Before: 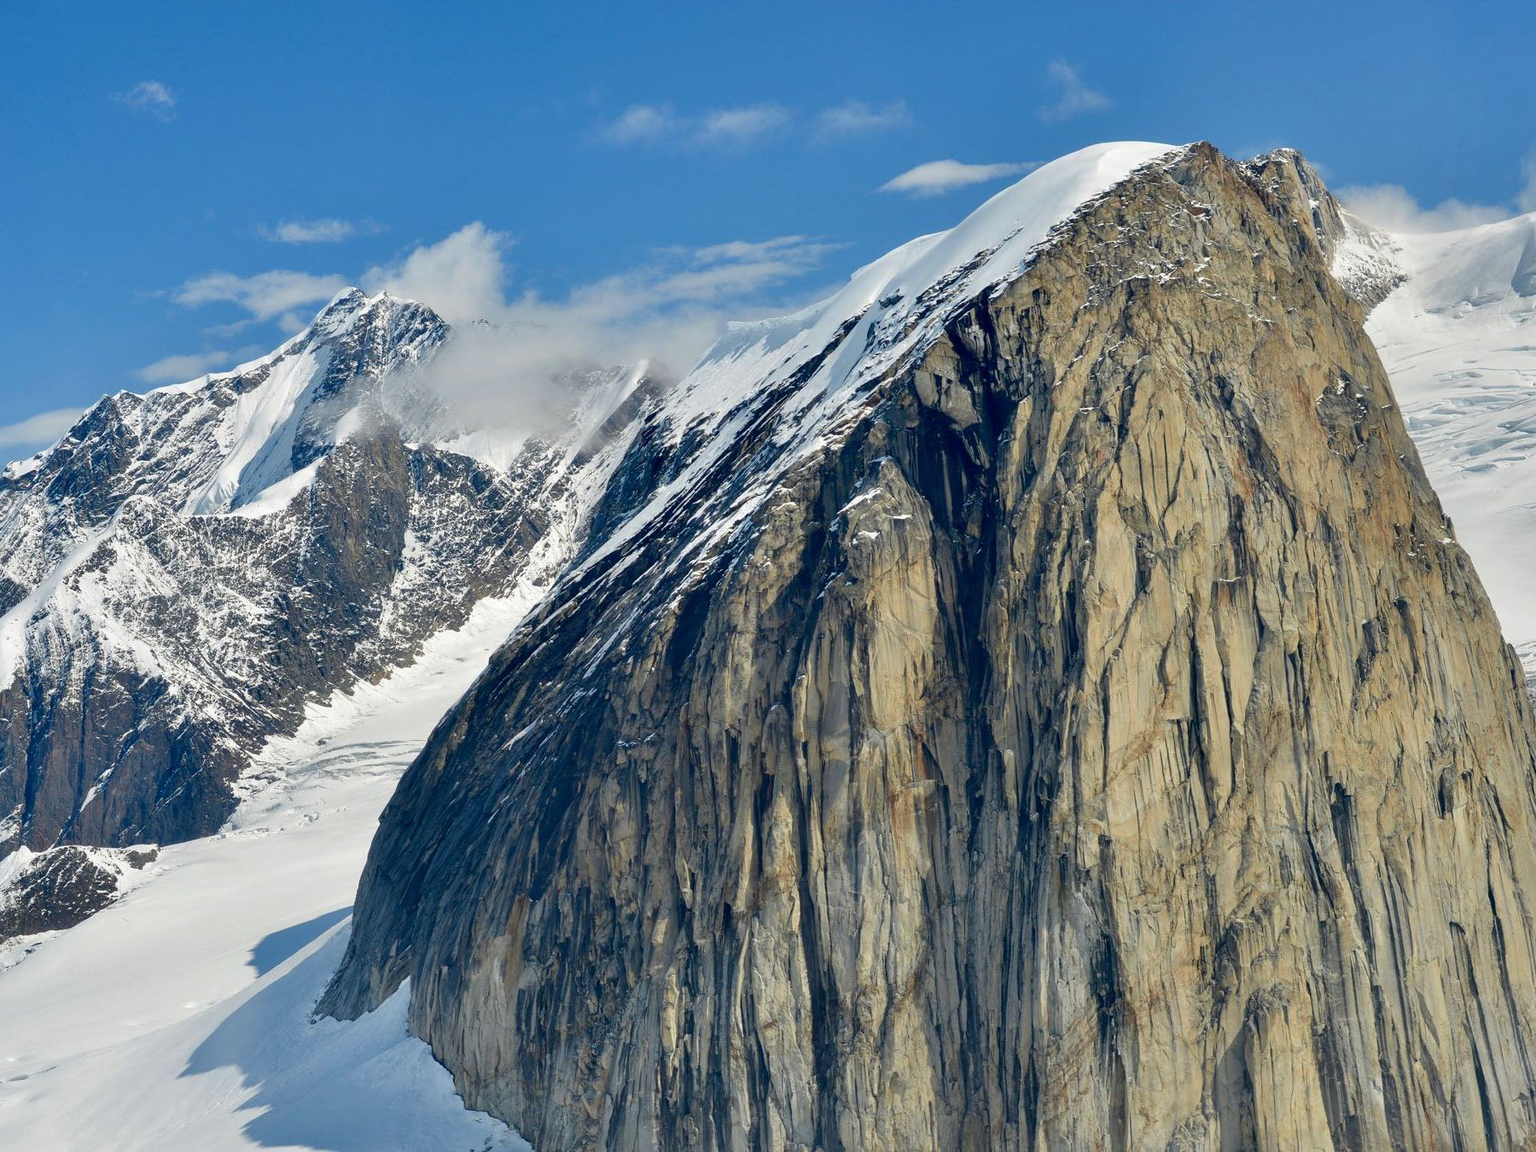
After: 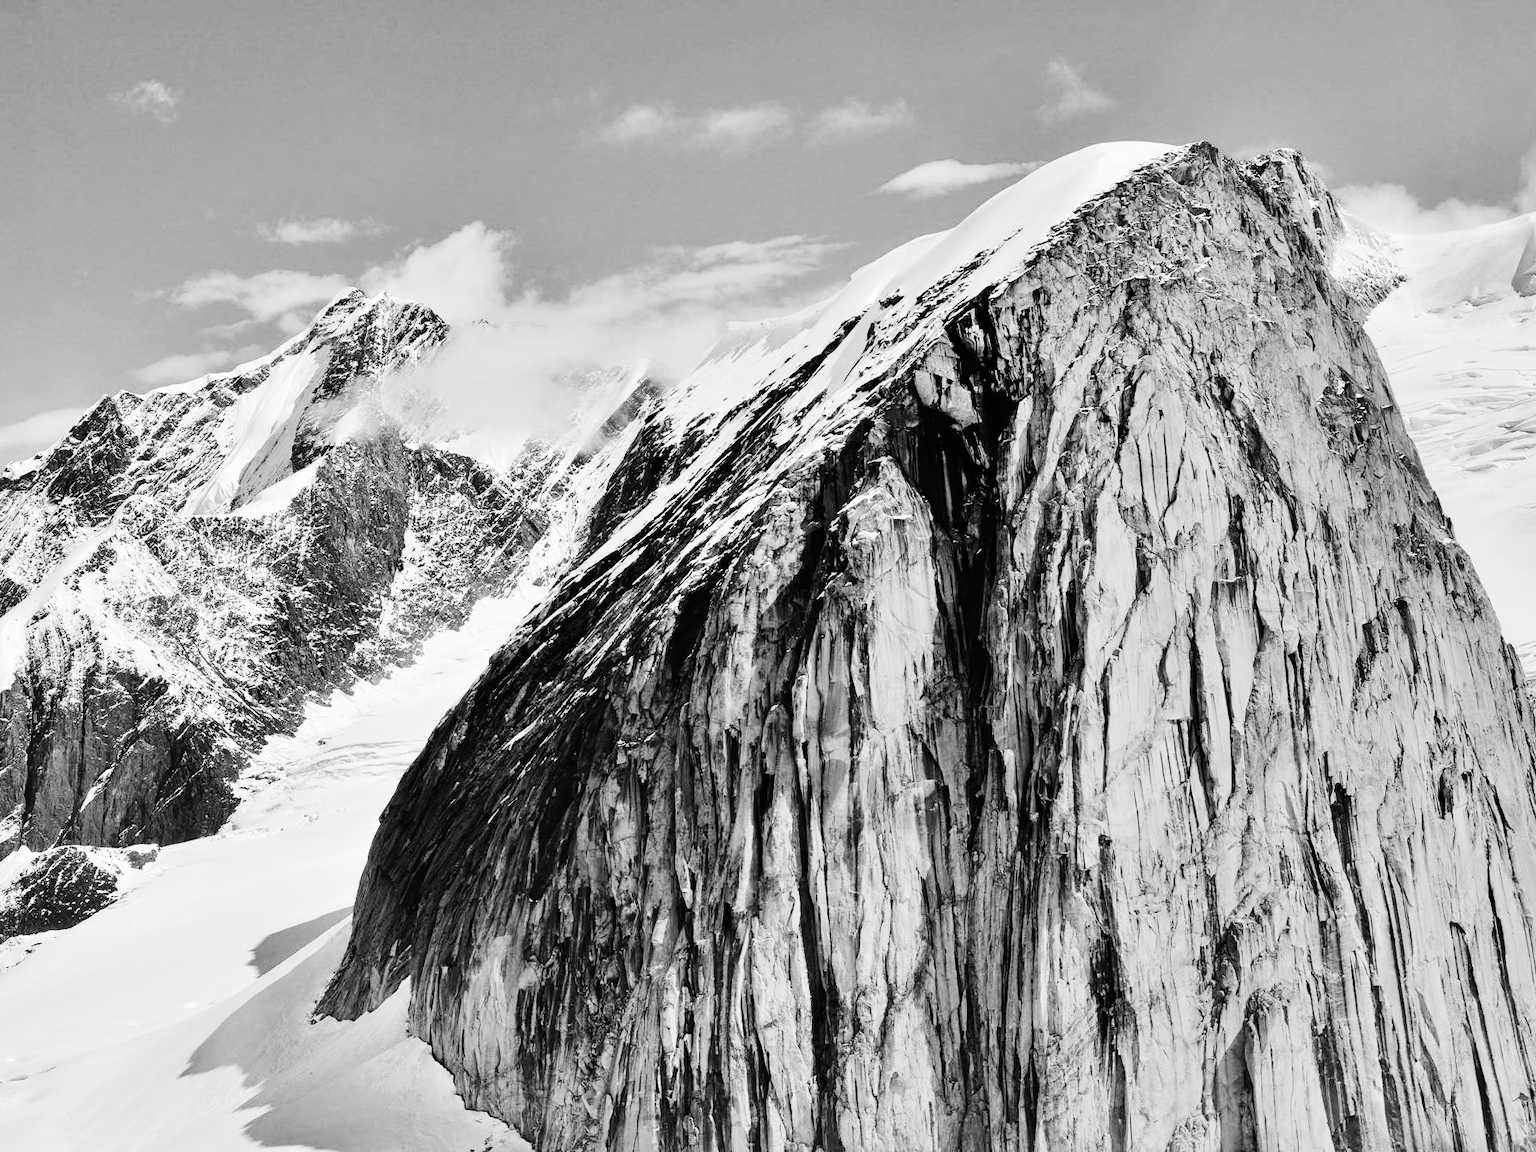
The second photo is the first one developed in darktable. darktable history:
exposure: compensate highlight preservation false
shadows and highlights: shadows 5, soften with gaussian
monochrome: on, module defaults
color correction: highlights a* 10.44, highlights b* 30.04, shadows a* 2.73, shadows b* 17.51, saturation 1.72
tone curve: curves: ch0 [(0, 0) (0.16, 0.055) (0.506, 0.762) (1, 1.024)], color space Lab, linked channels, preserve colors none
